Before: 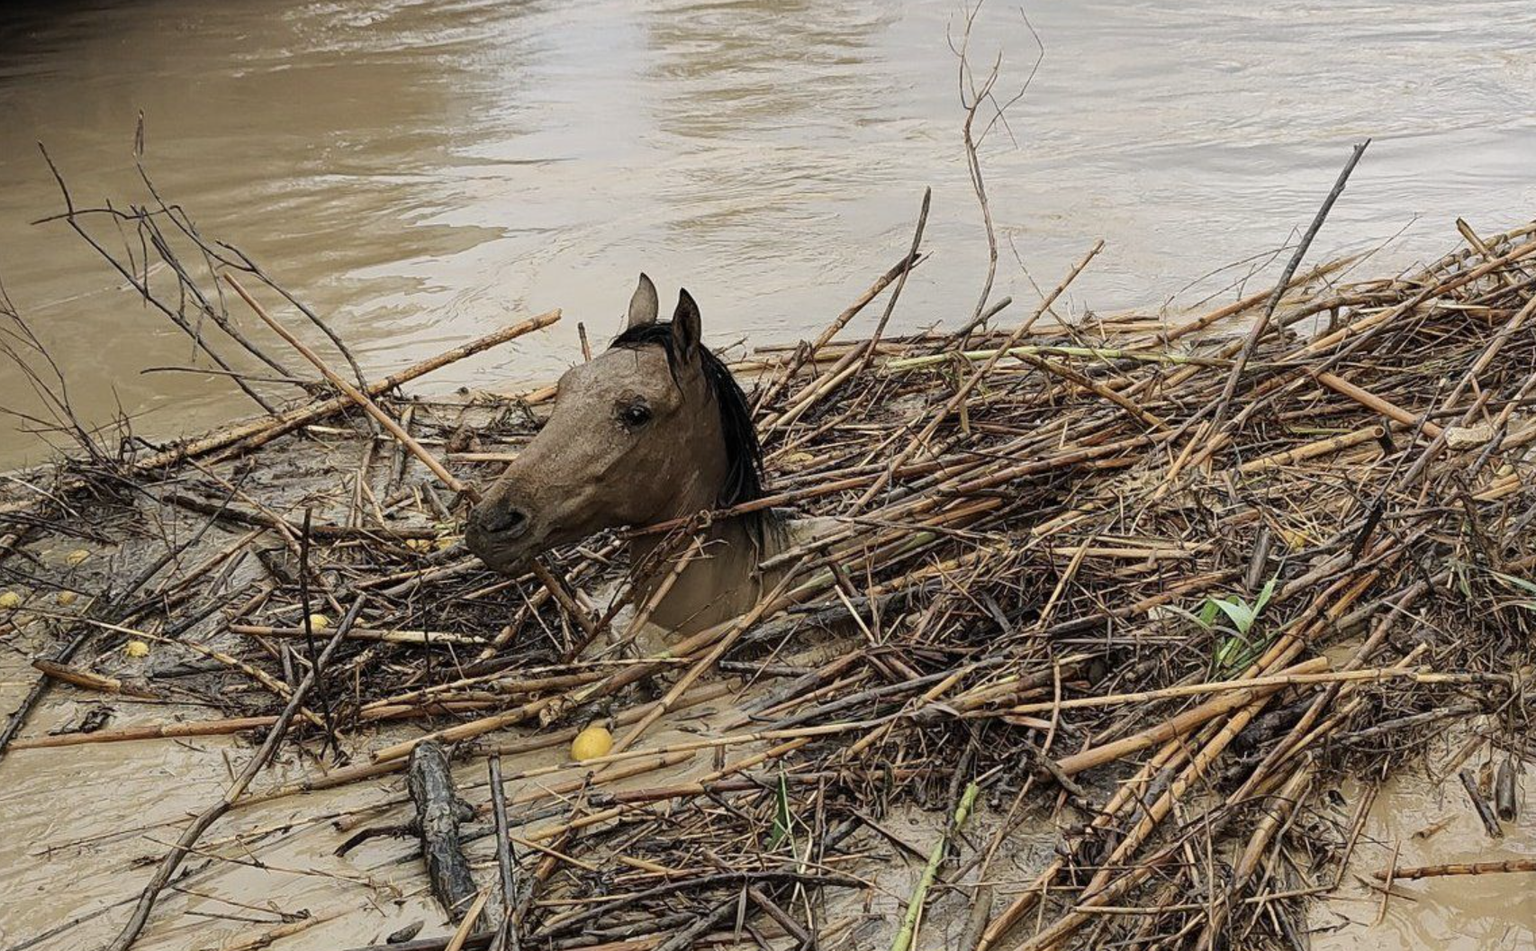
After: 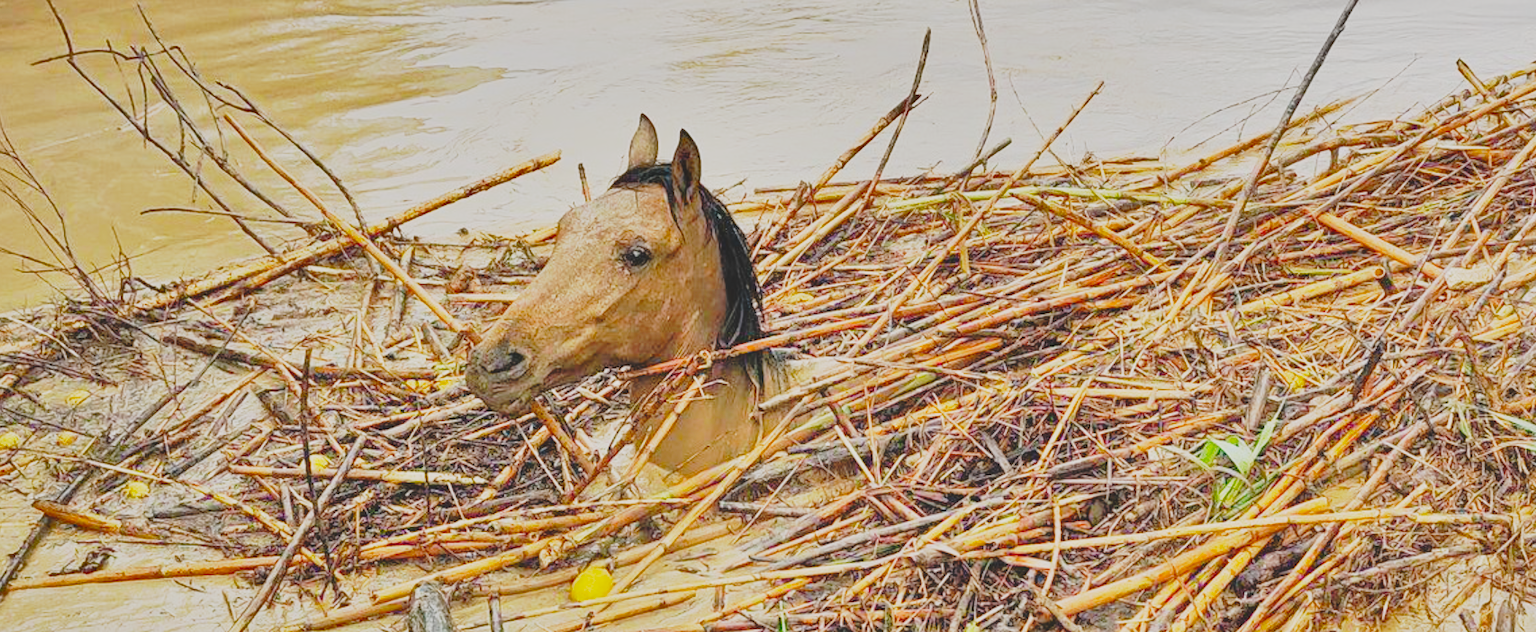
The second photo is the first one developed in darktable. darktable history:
crop: top 16.776%, bottom 16.708%
contrast brightness saturation: contrast -0.278
base curve: curves: ch0 [(0, 0) (0.028, 0.03) (0.121, 0.232) (0.46, 0.748) (0.859, 0.968) (1, 1)], preserve colors none
exposure: black level correction -0.002, exposure 0.707 EV, compensate highlight preservation false
tone equalizer: -7 EV 0.142 EV, -6 EV 0.632 EV, -5 EV 1.18 EV, -4 EV 1.36 EV, -3 EV 1.17 EV, -2 EV 0.6 EV, -1 EV 0.155 EV, mask exposure compensation -0.488 EV
color balance rgb: perceptual saturation grading › global saturation 29.395%, global vibrance 11.244%
shadows and highlights: low approximation 0.01, soften with gaussian
